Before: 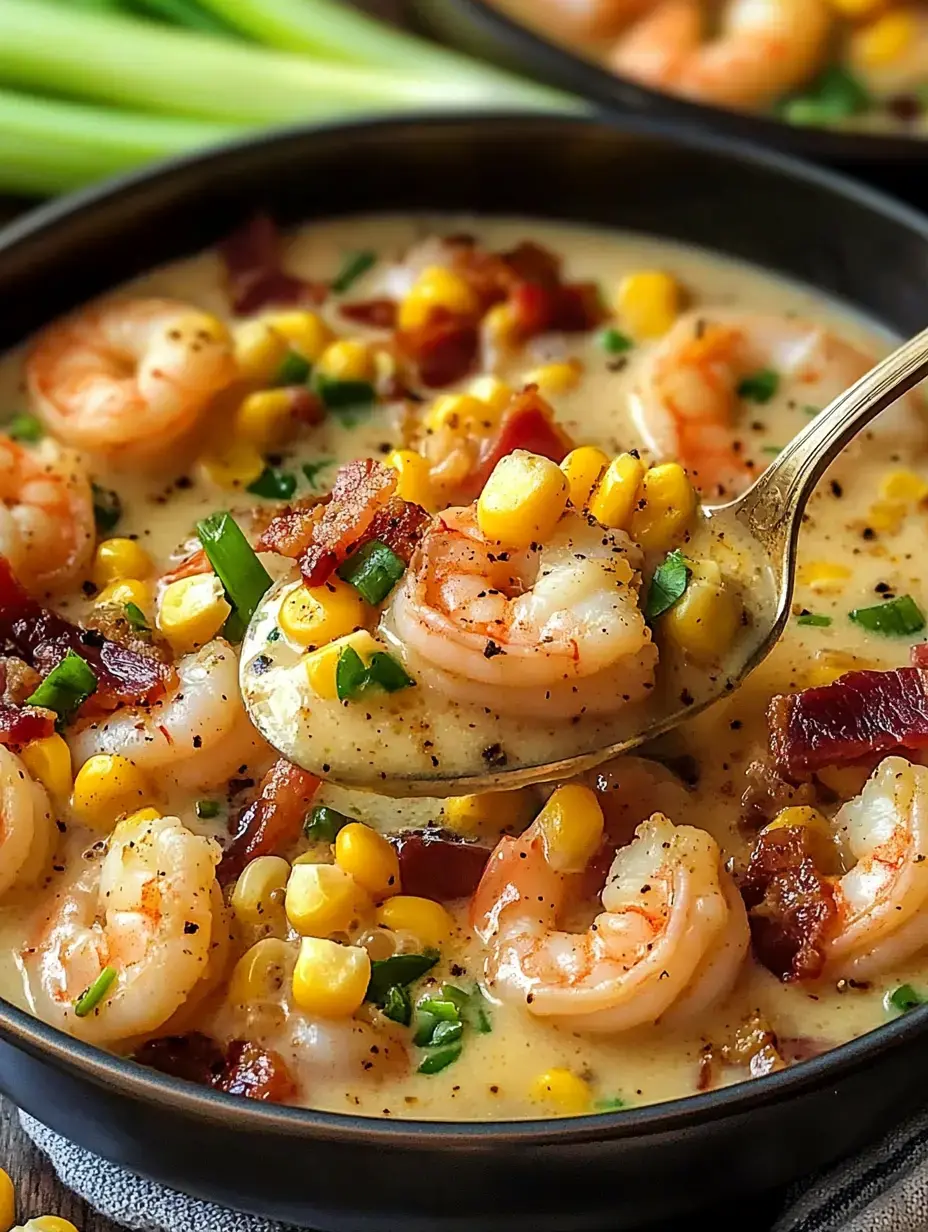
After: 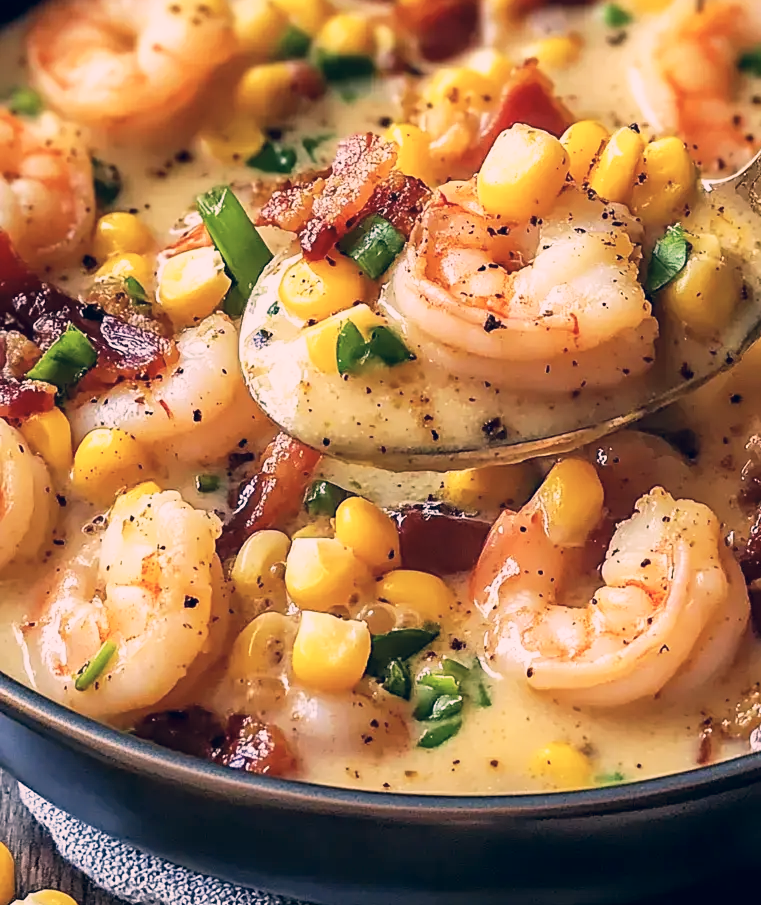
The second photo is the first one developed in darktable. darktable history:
crop: top 26.531%, right 17.959%
base curve: curves: ch0 [(0, 0) (0.088, 0.125) (0.176, 0.251) (0.354, 0.501) (0.613, 0.749) (1, 0.877)], preserve colors none
color correction: highlights a* 14.46, highlights b* 5.85, shadows a* -5.53, shadows b* -15.24, saturation 0.85
